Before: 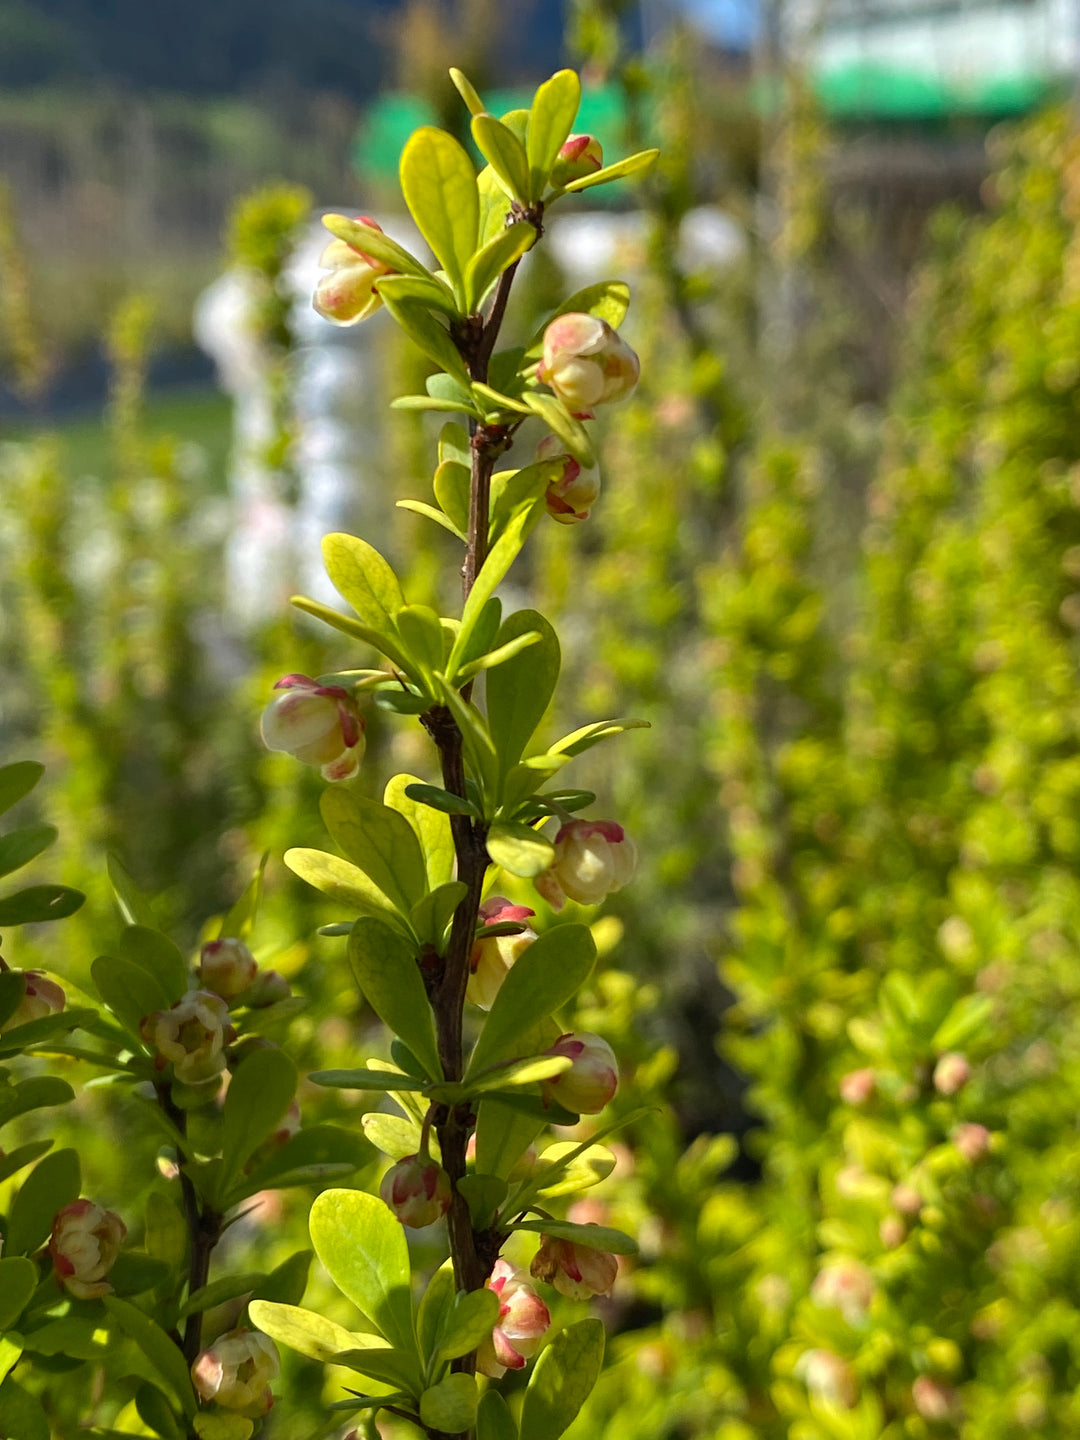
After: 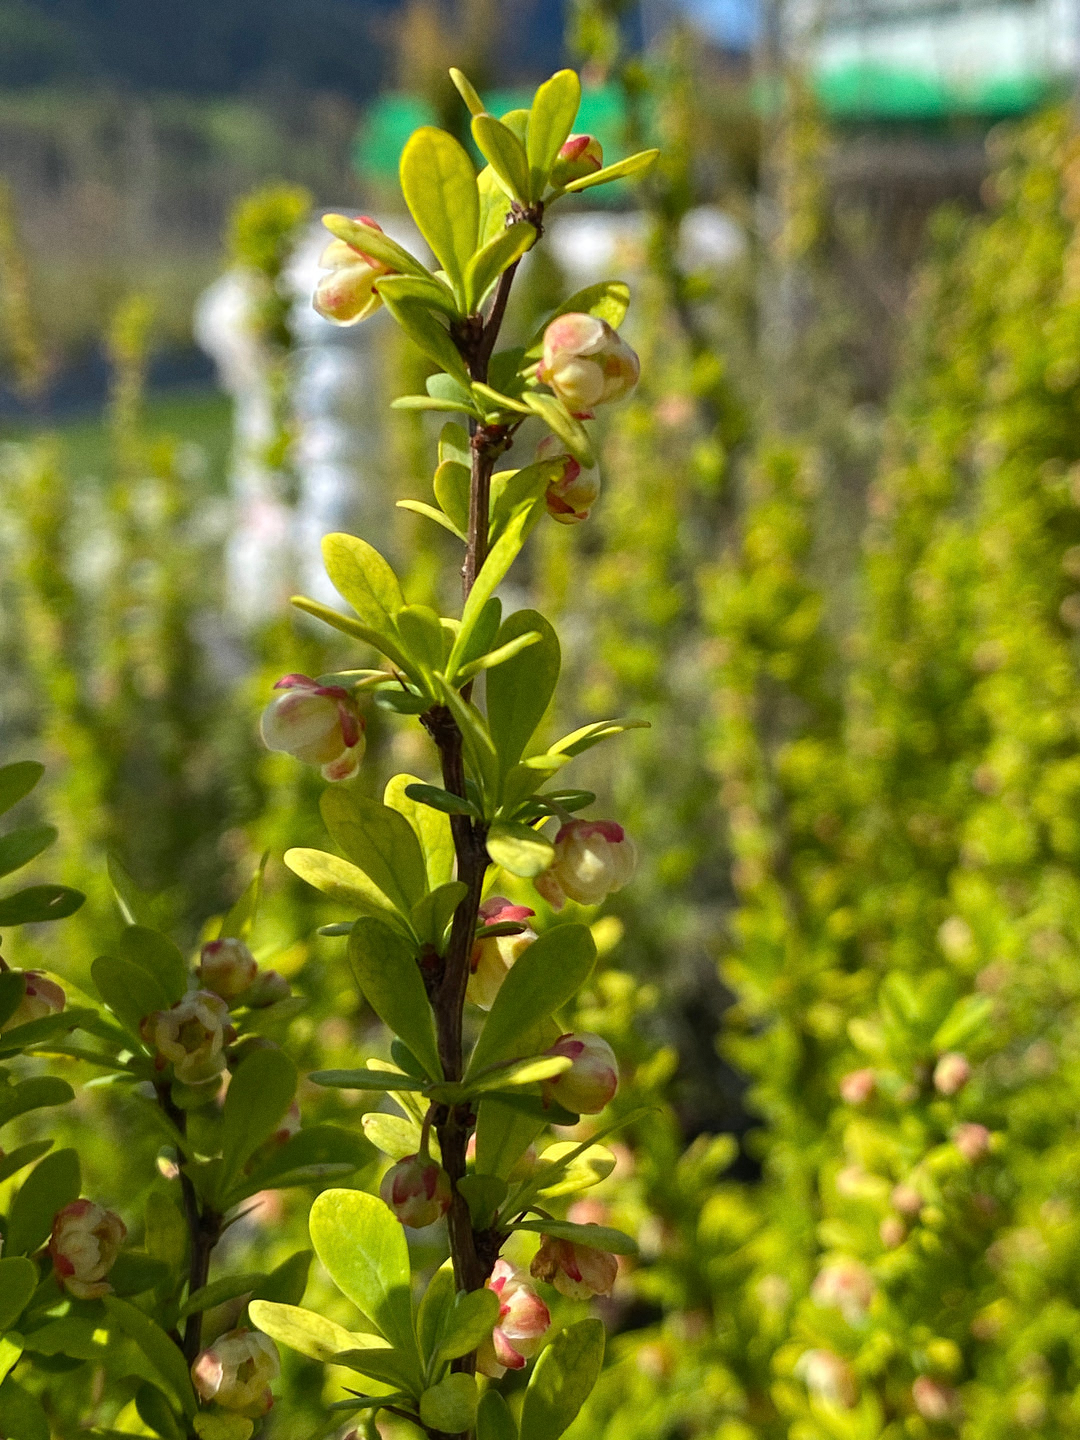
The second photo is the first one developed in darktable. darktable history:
white balance: emerald 1
grain: coarseness 0.09 ISO, strength 16.61%
